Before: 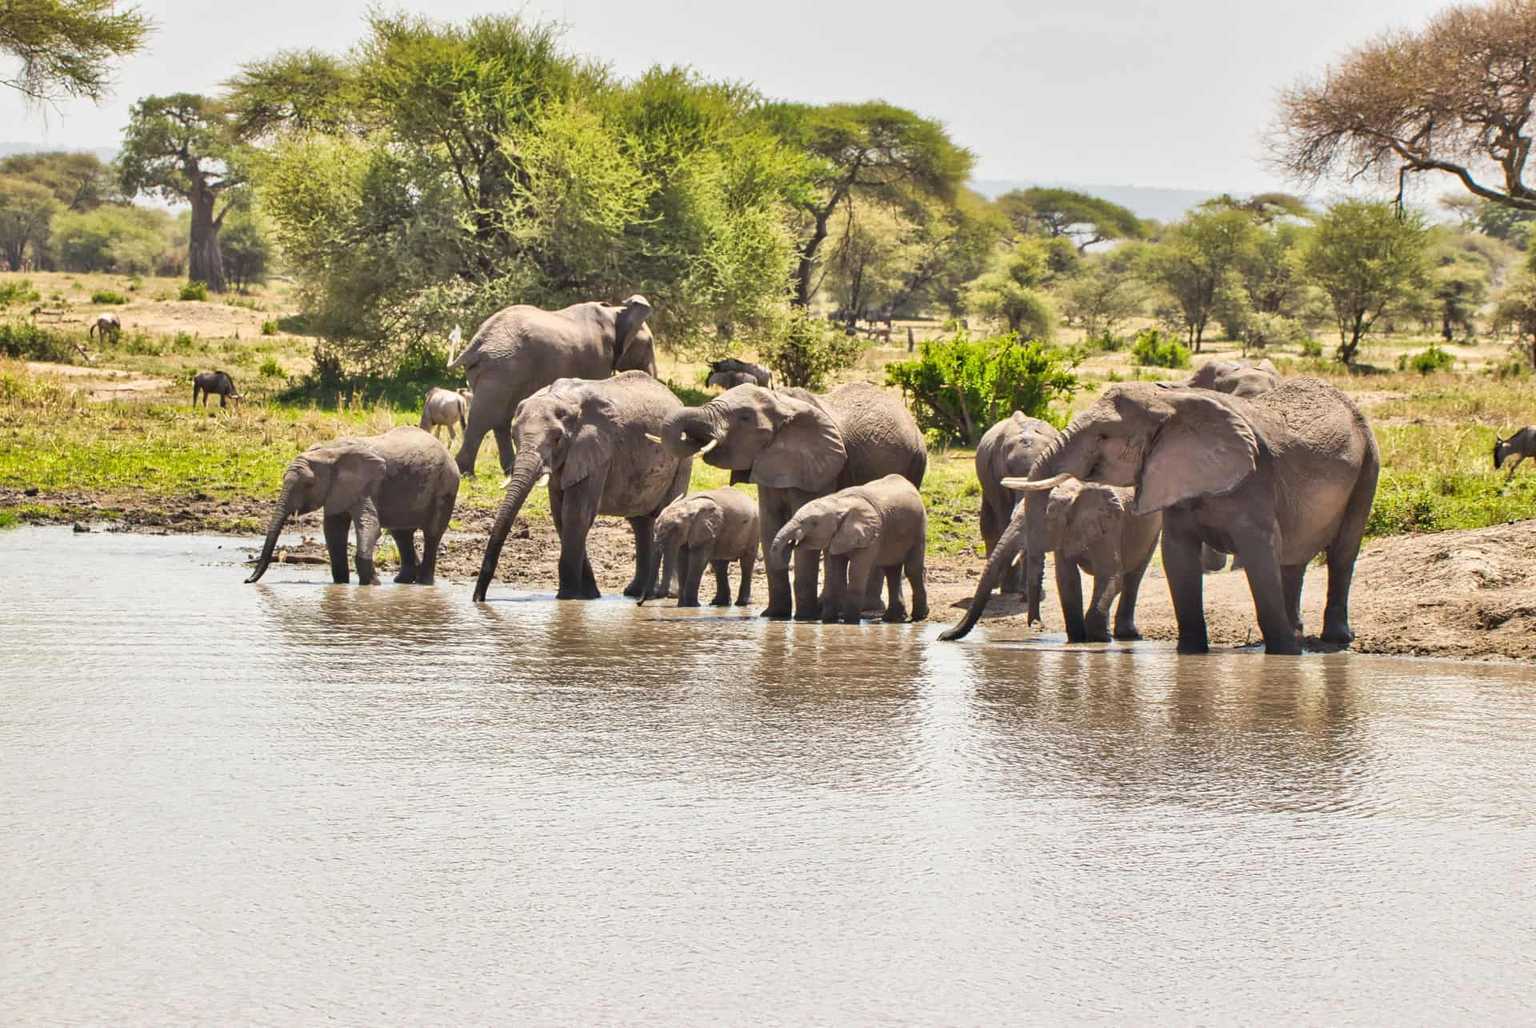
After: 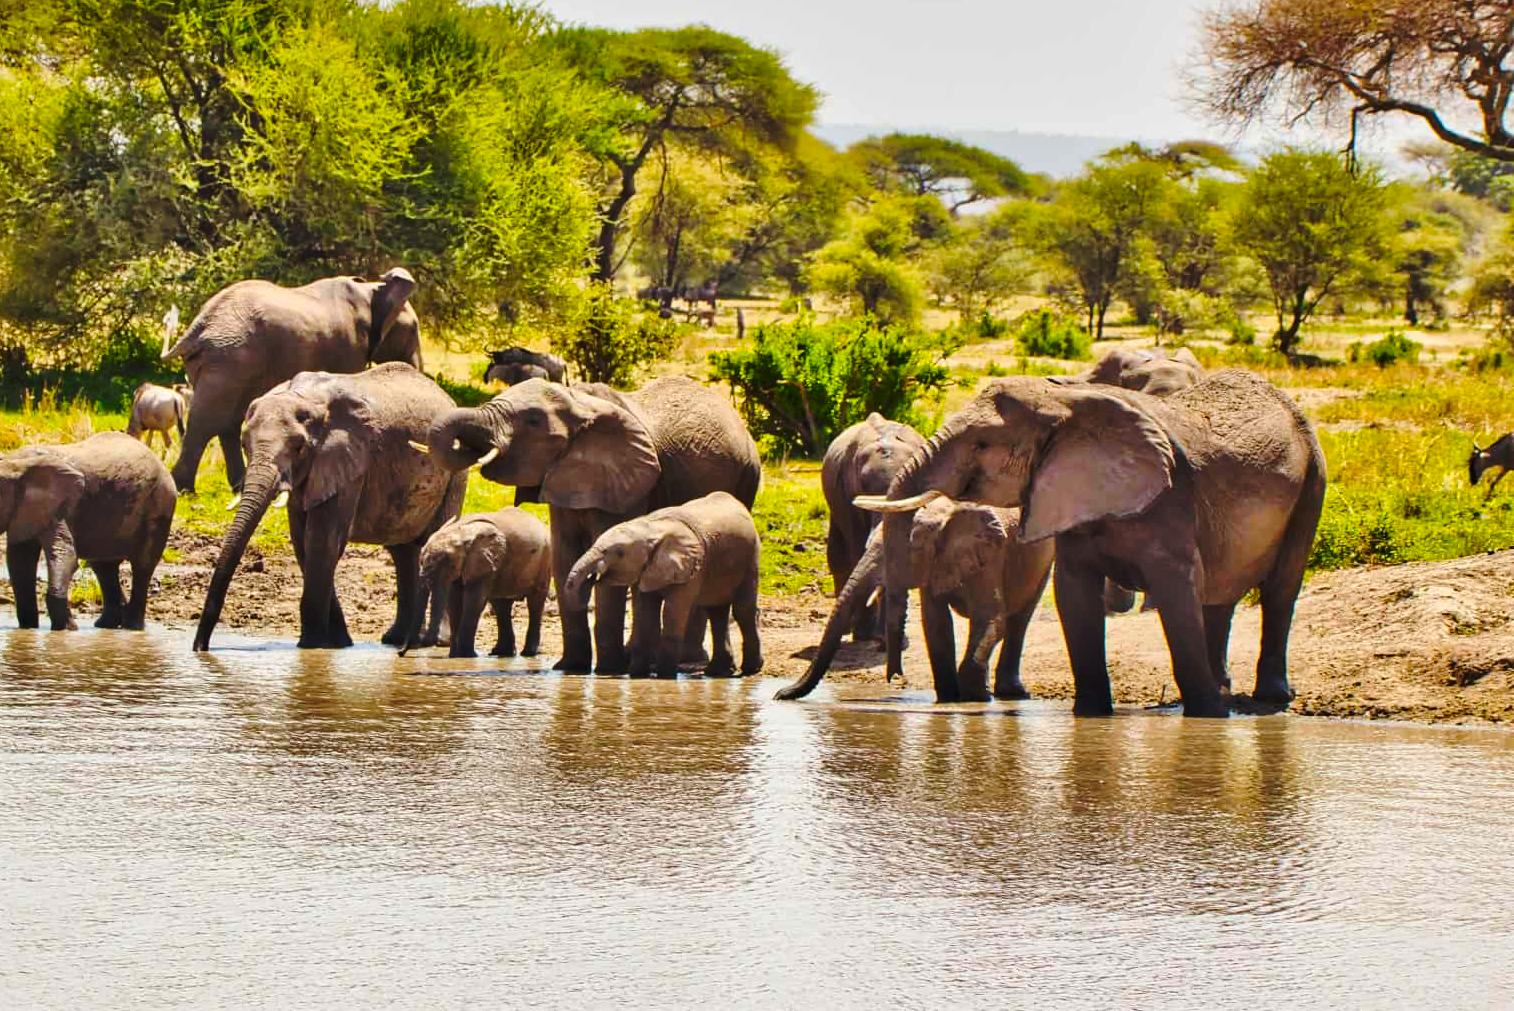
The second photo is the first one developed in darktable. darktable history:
crop and rotate: left 20.74%, top 7.912%, right 0.375%, bottom 13.378%
base curve: curves: ch0 [(0, 0) (0.073, 0.04) (0.157, 0.139) (0.492, 0.492) (0.758, 0.758) (1, 1)], preserve colors none
color balance rgb: linear chroma grading › global chroma 15%, perceptual saturation grading › global saturation 30%
